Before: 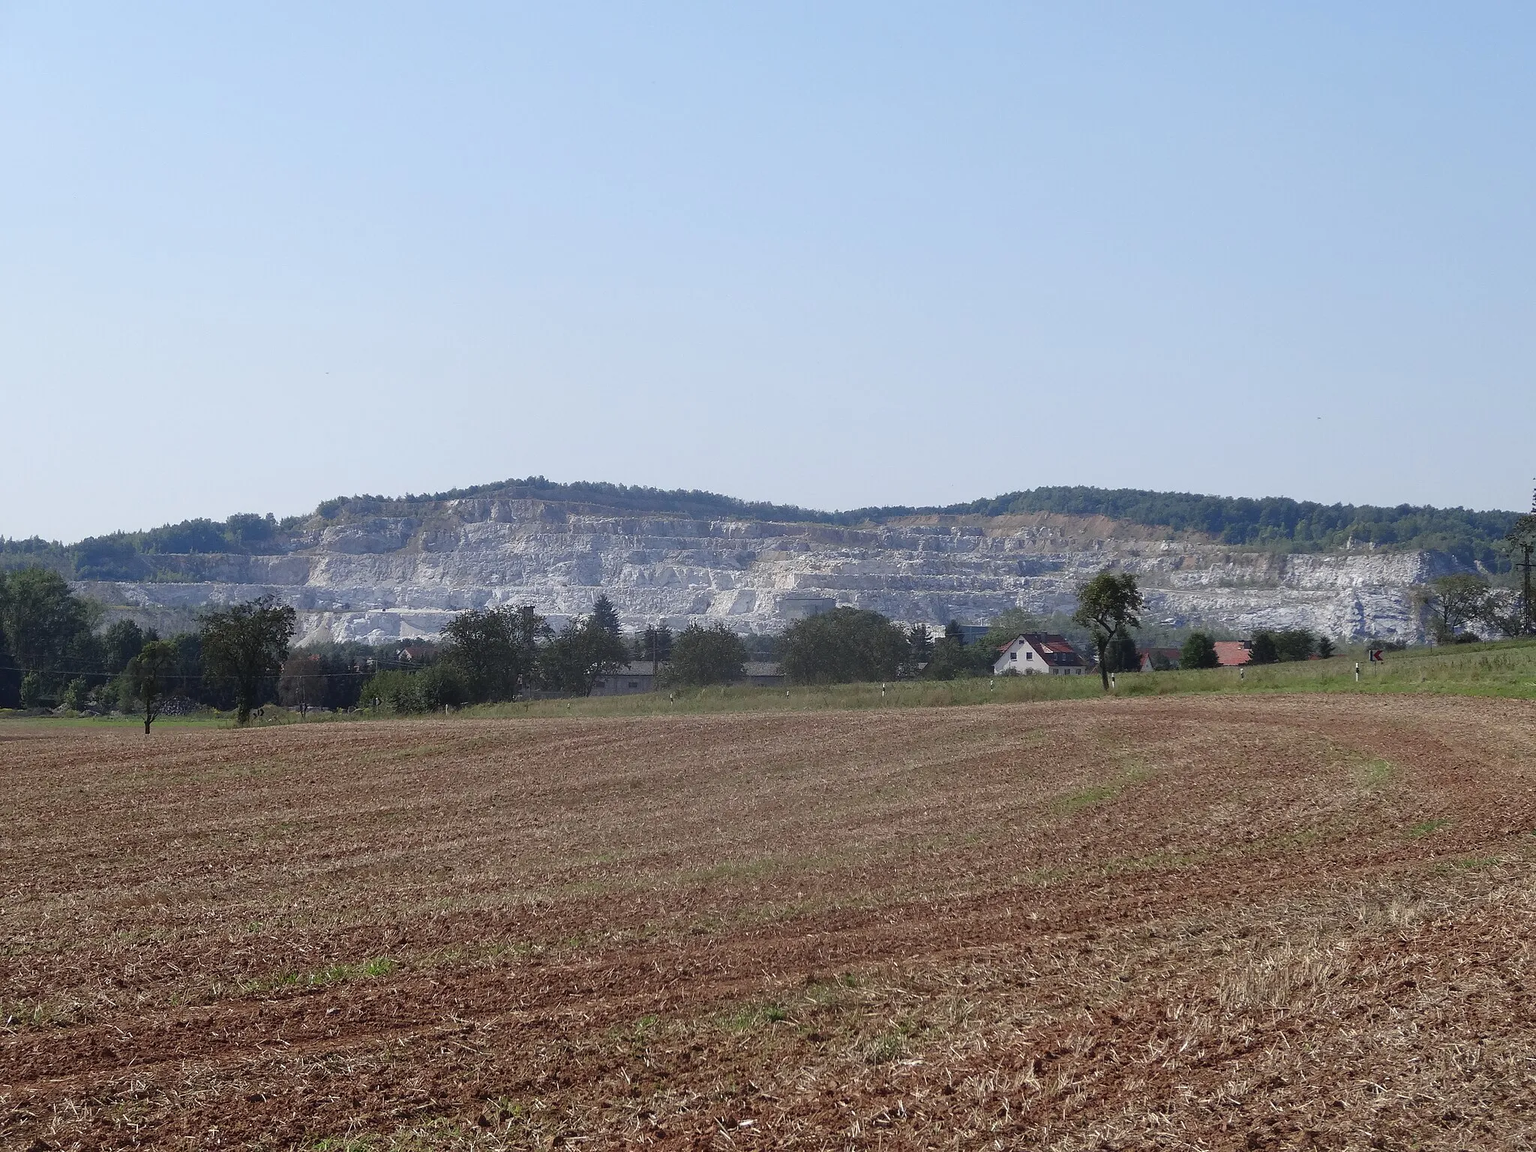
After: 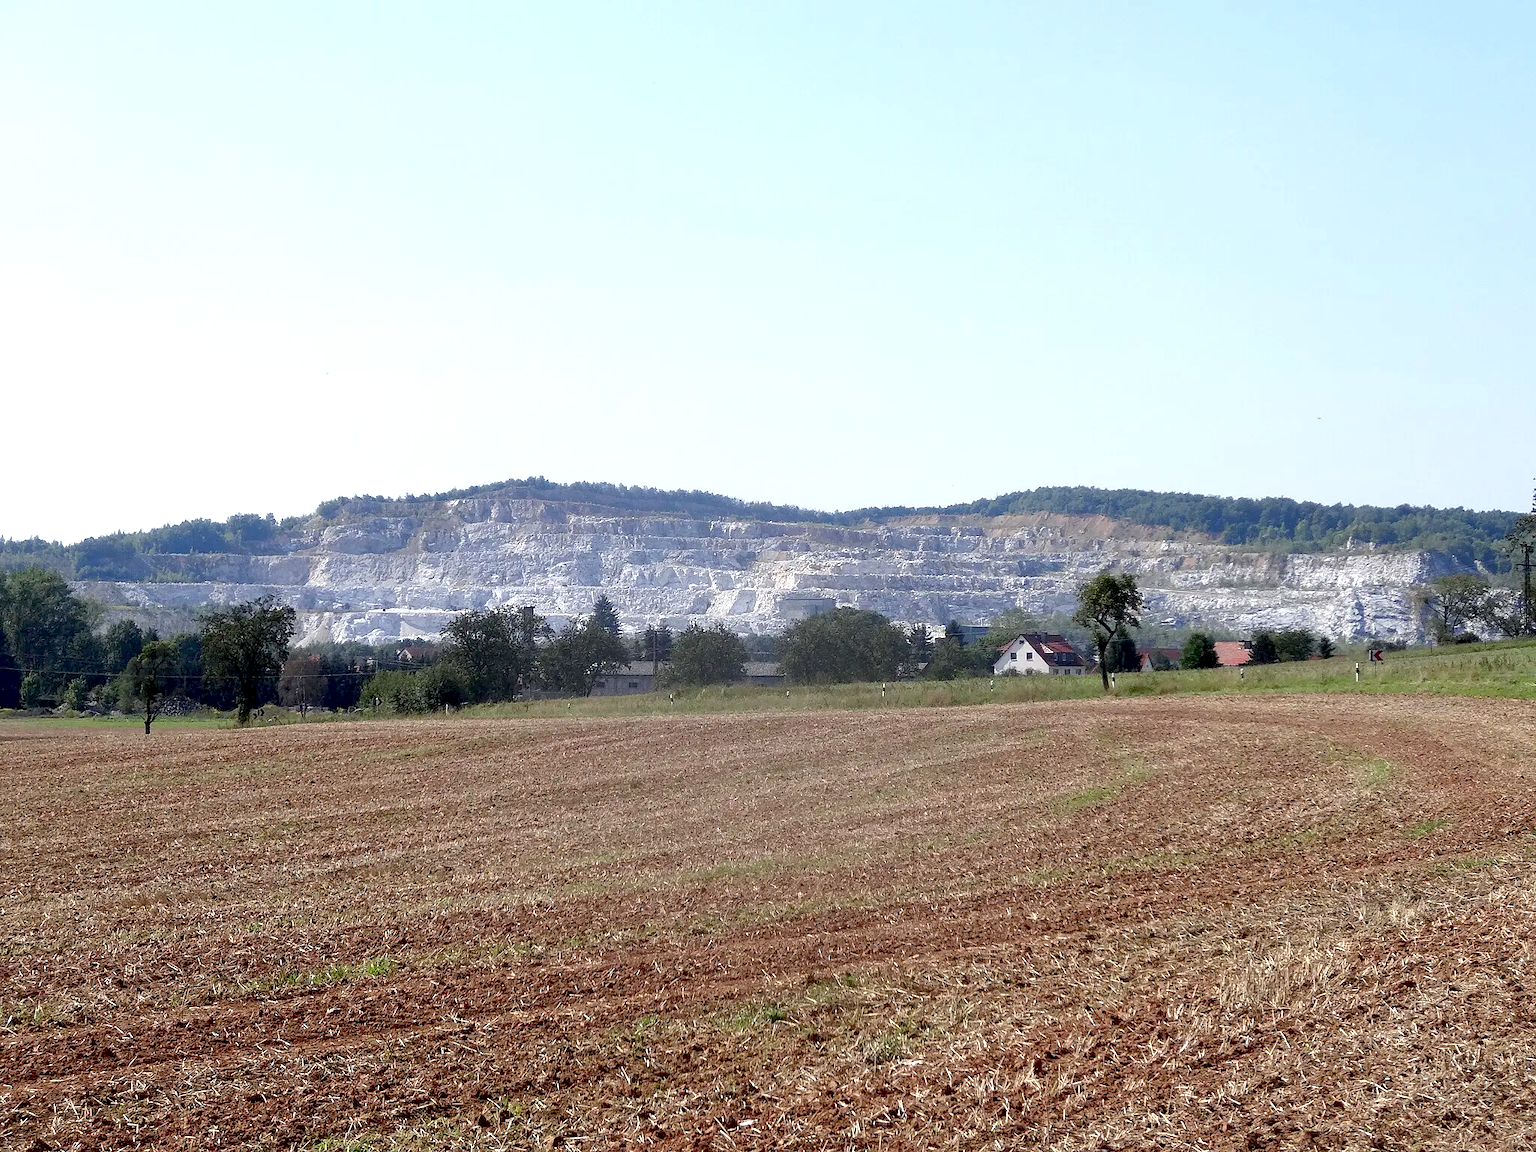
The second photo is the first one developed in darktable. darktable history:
exposure: black level correction 0.012, exposure 0.7 EV, compensate highlight preservation false
